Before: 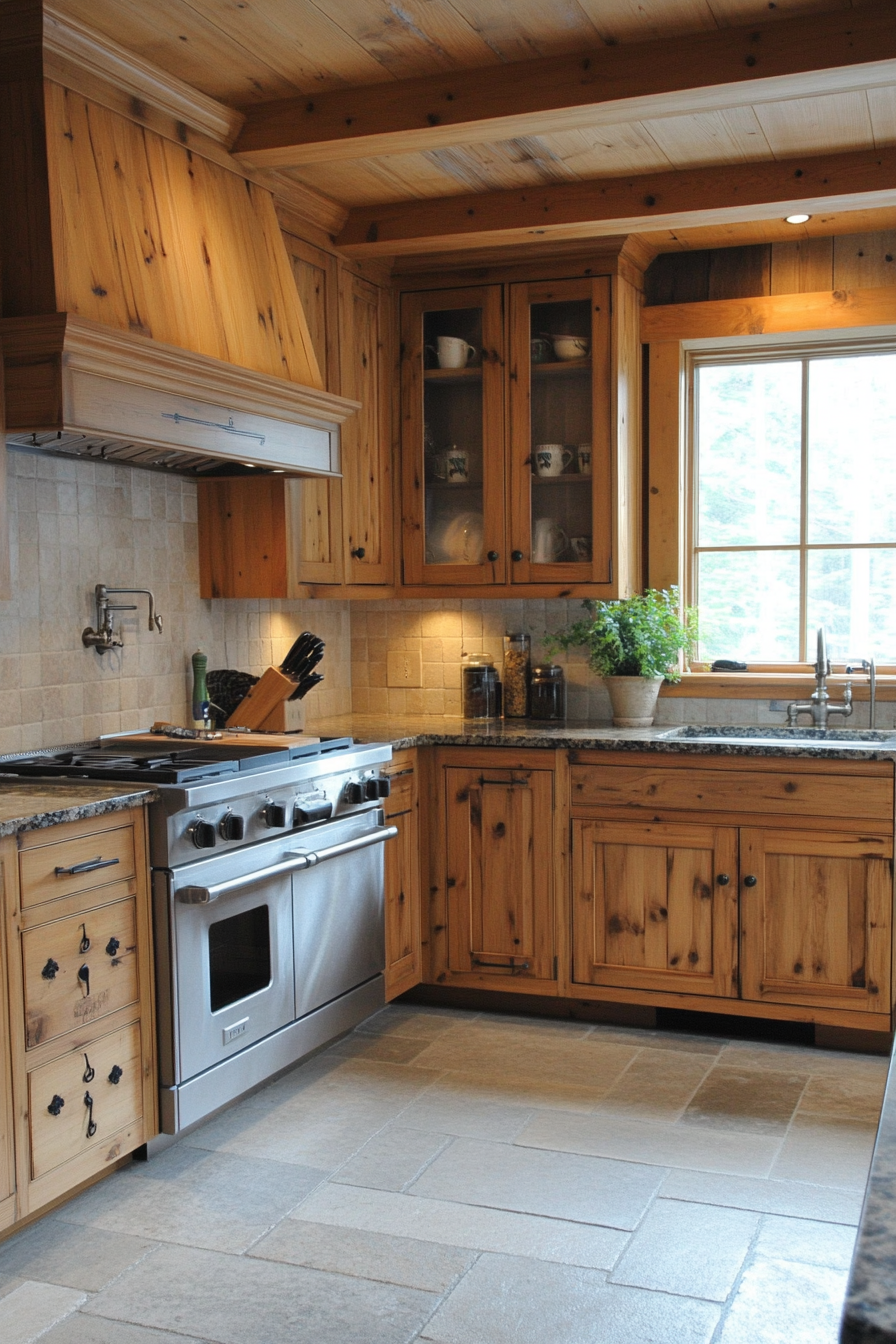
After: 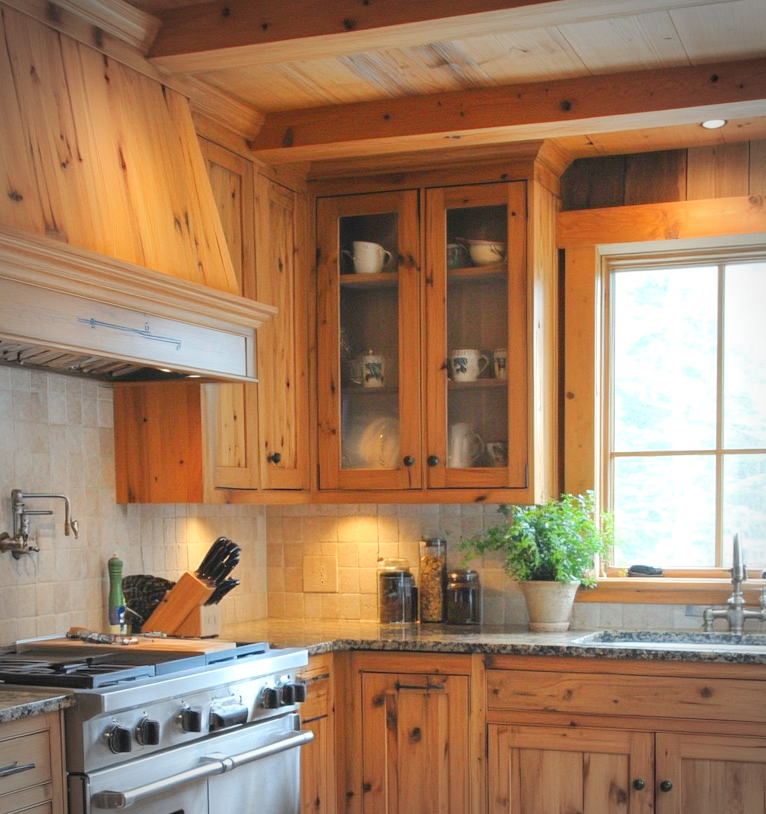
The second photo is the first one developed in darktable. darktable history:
crop and rotate: left 9.459%, top 7.085%, right 4.984%, bottom 32.279%
levels: levels [0, 0.397, 0.955]
color calibration: gray › normalize channels true, illuminant same as pipeline (D50), adaptation none (bypass), x 0.333, y 0.334, temperature 5008.2 K, gamut compression 0.006
vignetting: fall-off radius 45.93%
